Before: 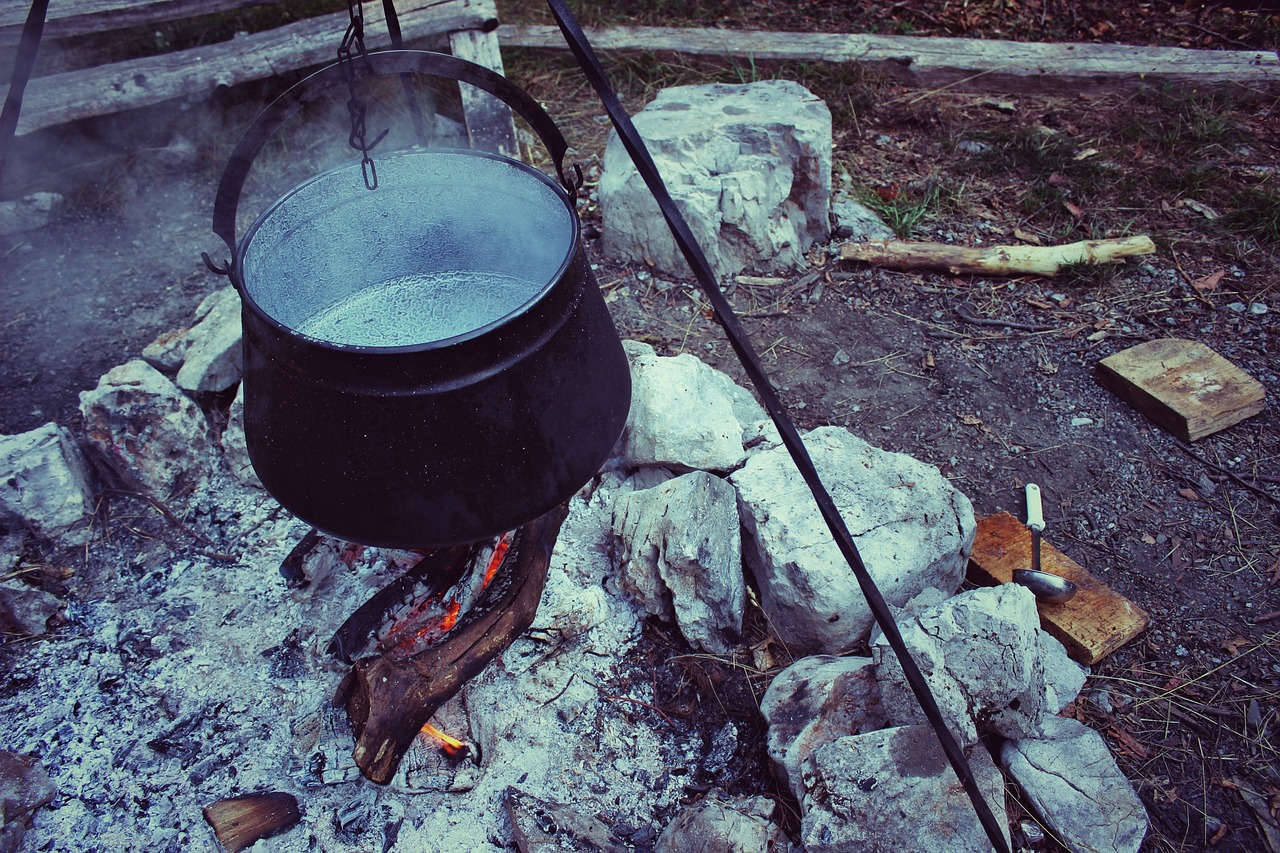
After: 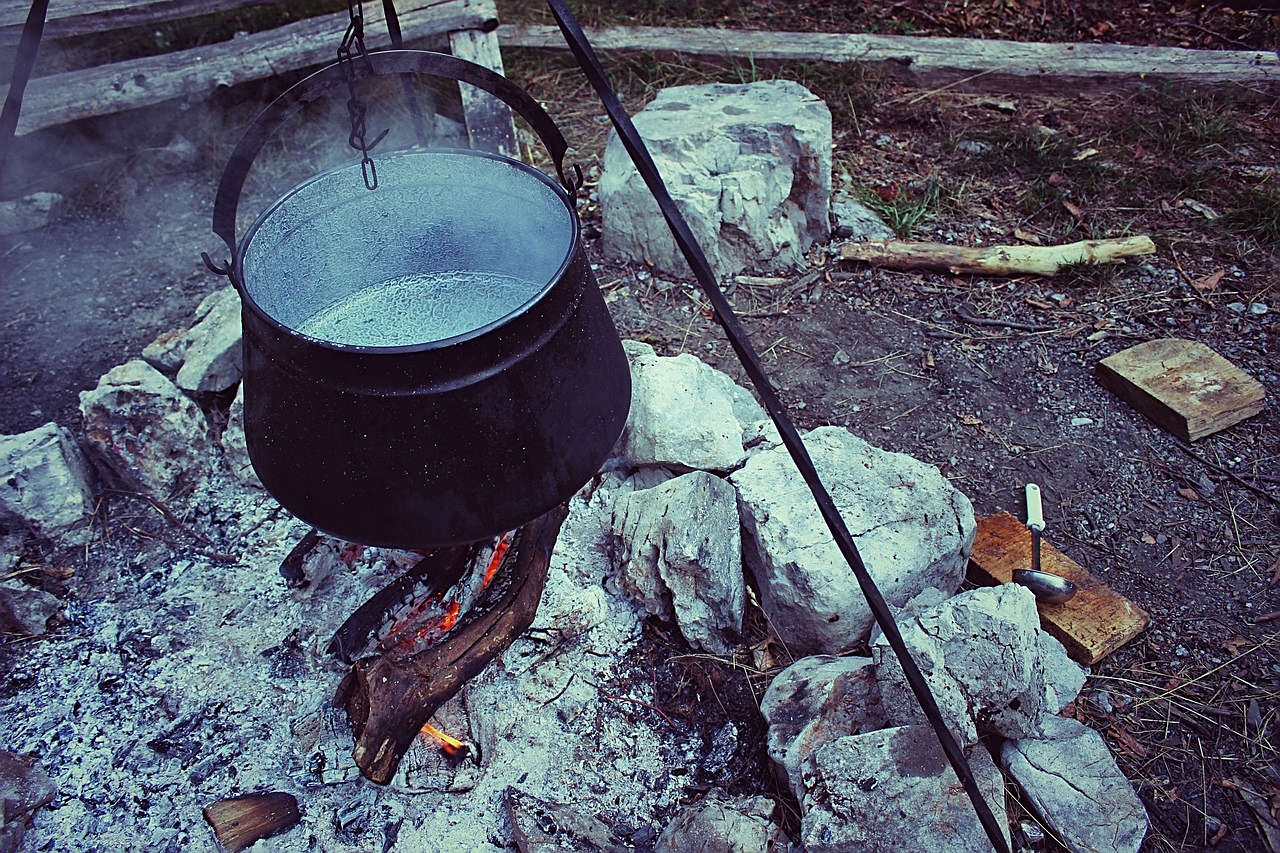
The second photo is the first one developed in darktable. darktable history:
sharpen: amount 0.492
